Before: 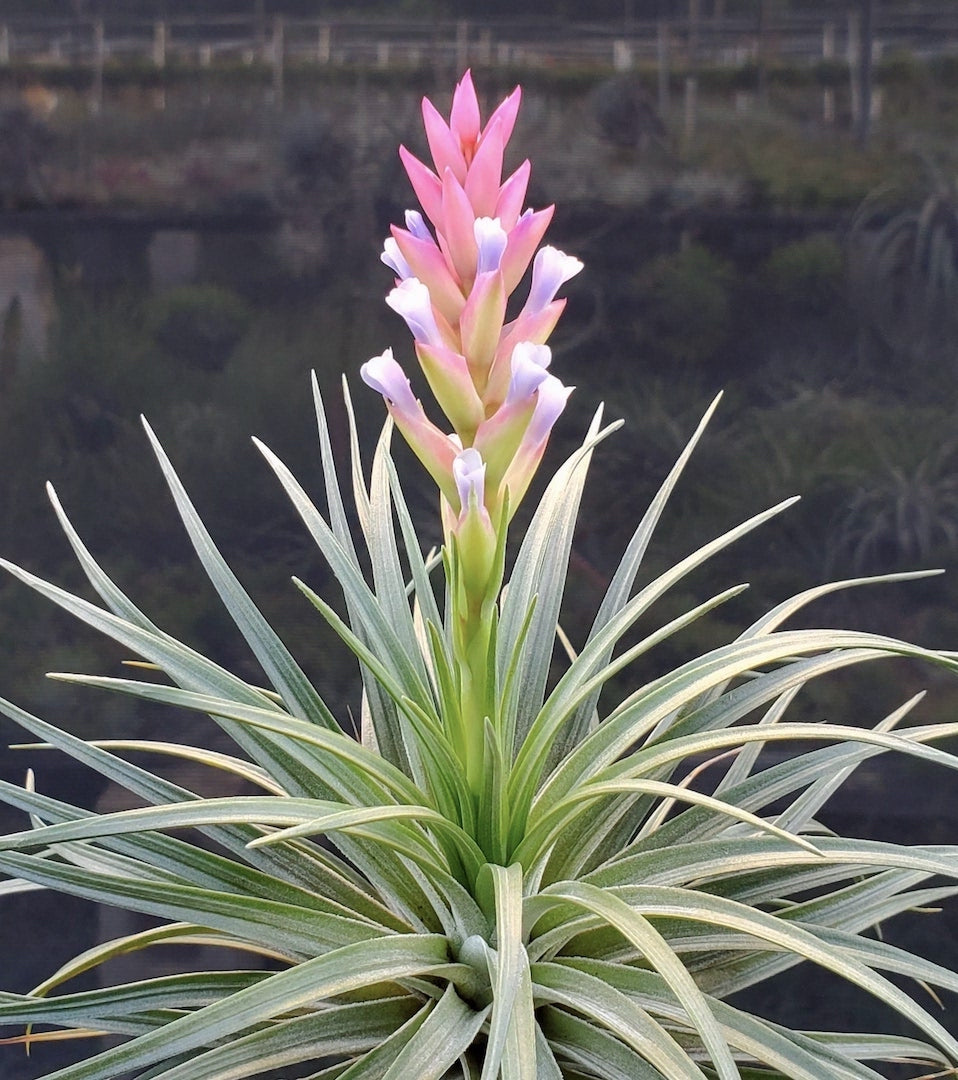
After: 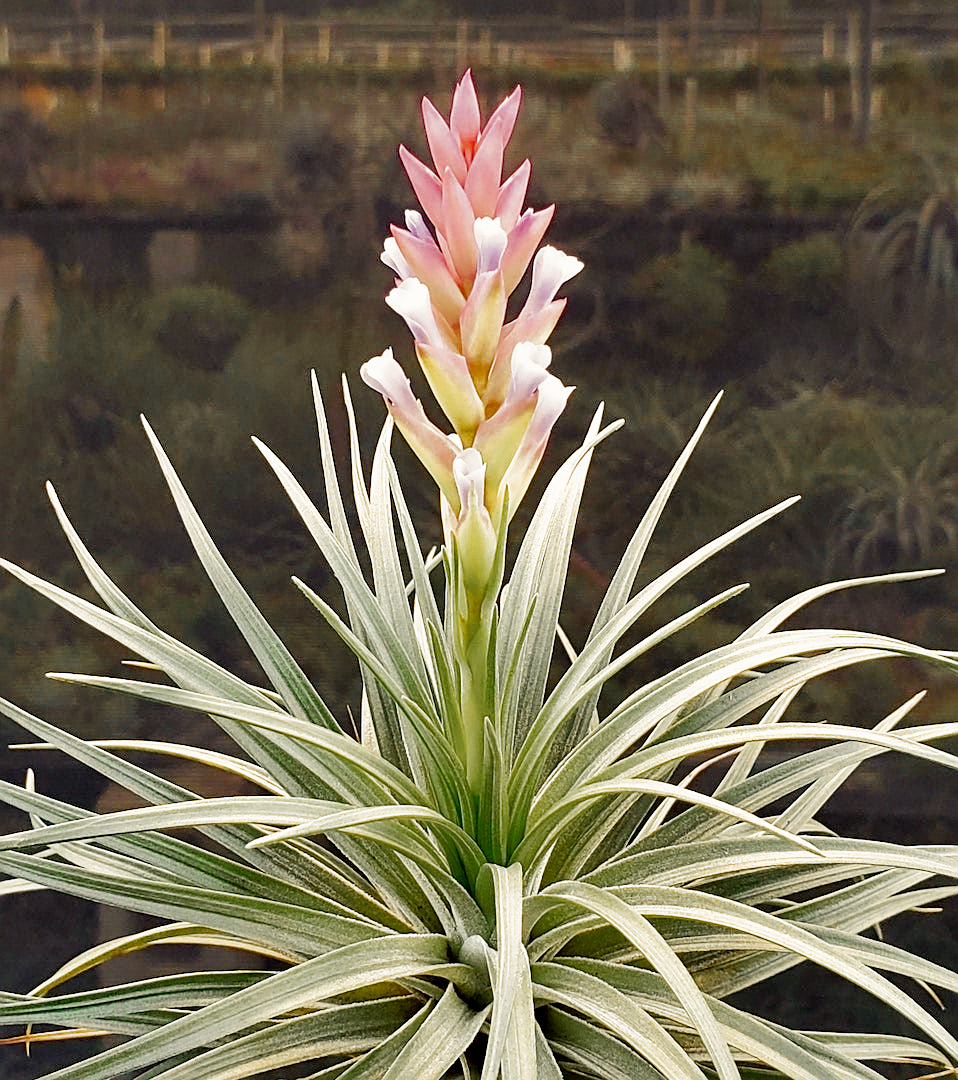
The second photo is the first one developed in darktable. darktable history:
shadows and highlights: shadows 20.91, highlights -82.73, soften with gaussian
sharpen: on, module defaults
white balance: red 1.08, blue 0.791
color zones: curves: ch0 [(0.11, 0.396) (0.195, 0.36) (0.25, 0.5) (0.303, 0.412) (0.357, 0.544) (0.75, 0.5) (0.967, 0.328)]; ch1 [(0, 0.468) (0.112, 0.512) (0.202, 0.6) (0.25, 0.5) (0.307, 0.352) (0.357, 0.544) (0.75, 0.5) (0.963, 0.524)]
filmic rgb: middle gray luminance 12.74%, black relative exposure -10.13 EV, white relative exposure 3.47 EV, threshold 6 EV, target black luminance 0%, hardness 5.74, latitude 44.69%, contrast 1.221, highlights saturation mix 5%, shadows ↔ highlights balance 26.78%, add noise in highlights 0, preserve chrominance no, color science v3 (2019), use custom middle-gray values true, iterations of high-quality reconstruction 0, contrast in highlights soft, enable highlight reconstruction true
